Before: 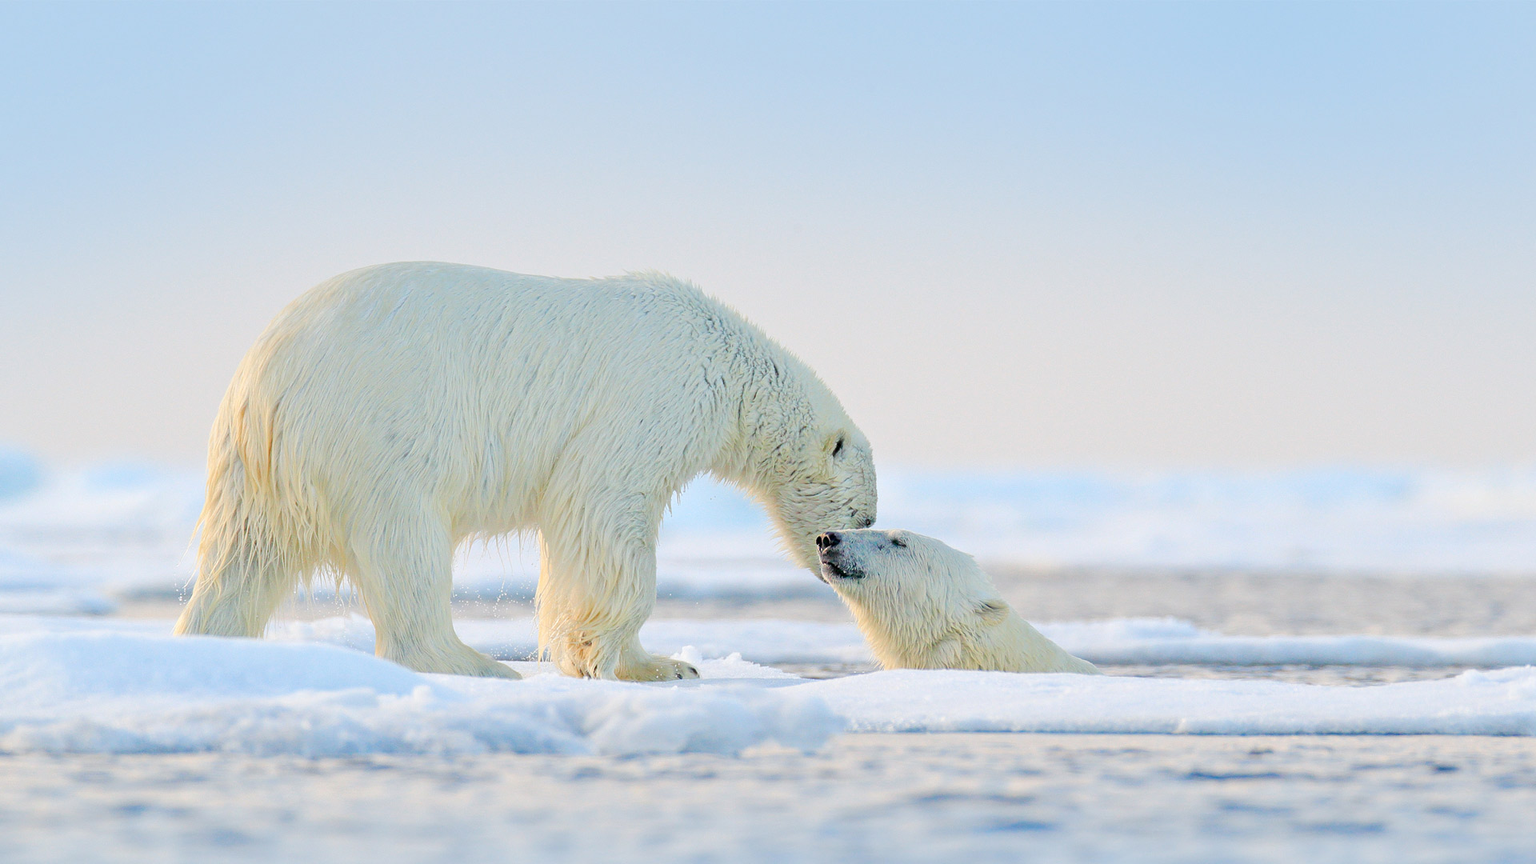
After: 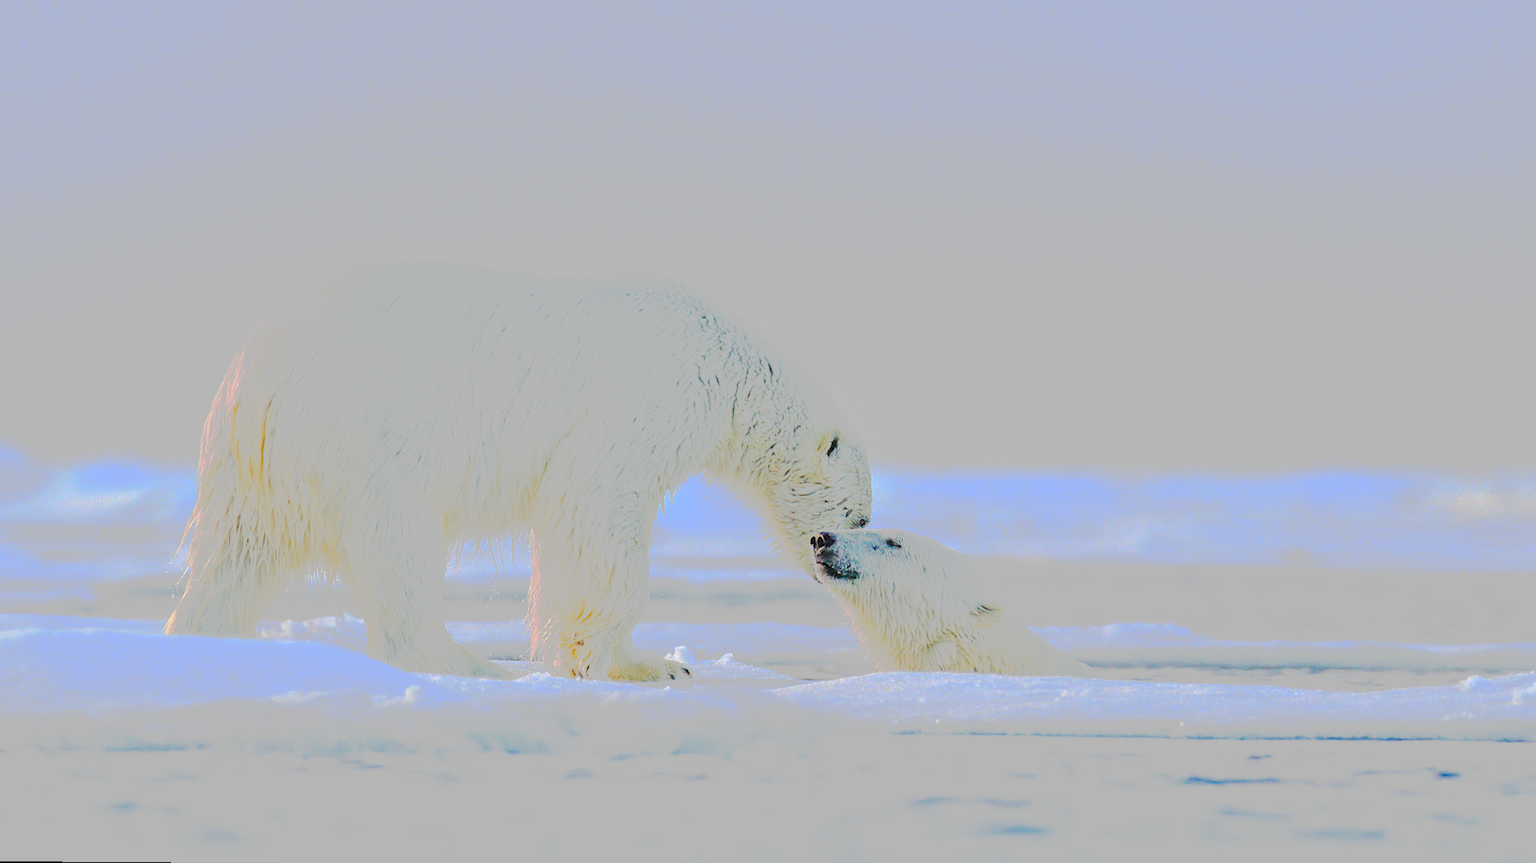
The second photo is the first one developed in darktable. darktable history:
rotate and perspective: rotation 0.192°, lens shift (horizontal) -0.015, crop left 0.005, crop right 0.996, crop top 0.006, crop bottom 0.99
tone curve: curves: ch0 [(0, 0) (0.003, 0.118) (0.011, 0.118) (0.025, 0.122) (0.044, 0.131) (0.069, 0.142) (0.1, 0.155) (0.136, 0.168) (0.177, 0.183) (0.224, 0.216) (0.277, 0.265) (0.335, 0.337) (0.399, 0.415) (0.468, 0.506) (0.543, 0.586) (0.623, 0.665) (0.709, 0.716) (0.801, 0.737) (0.898, 0.744) (1, 1)], preserve colors none
contrast brightness saturation: contrast 0.04, saturation 0.16
tone equalizer: on, module defaults
